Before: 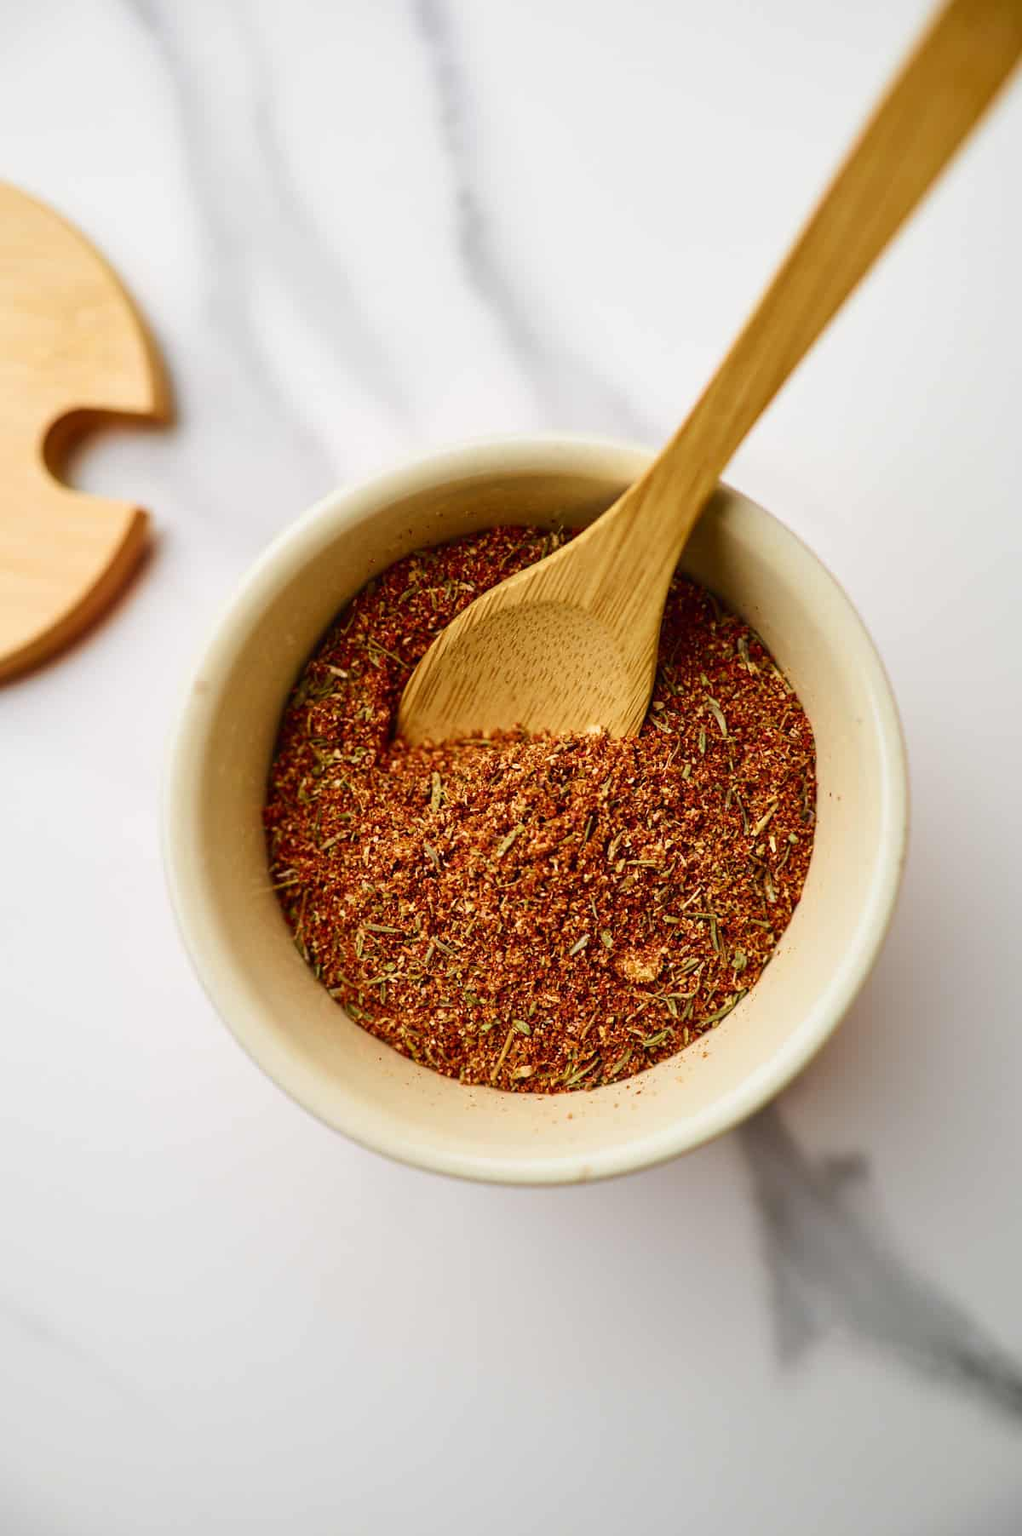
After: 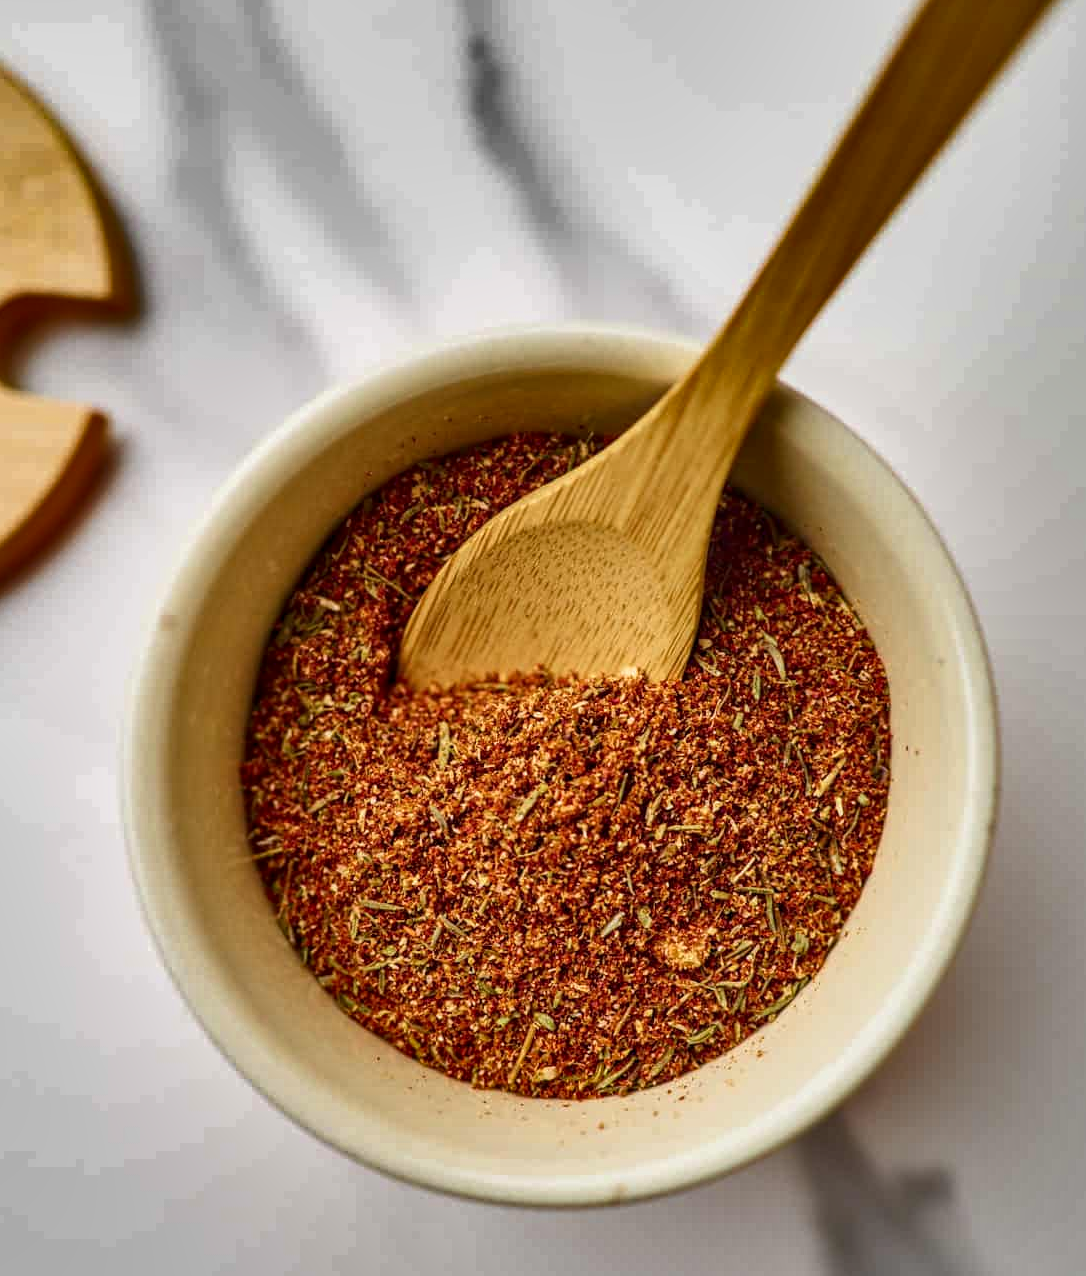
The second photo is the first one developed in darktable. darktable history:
shadows and highlights: radius 107.48, shadows 41.38, highlights -72.87, low approximation 0.01, soften with gaussian
crop: left 5.689%, top 10.302%, right 3.741%, bottom 18.954%
local contrast: on, module defaults
